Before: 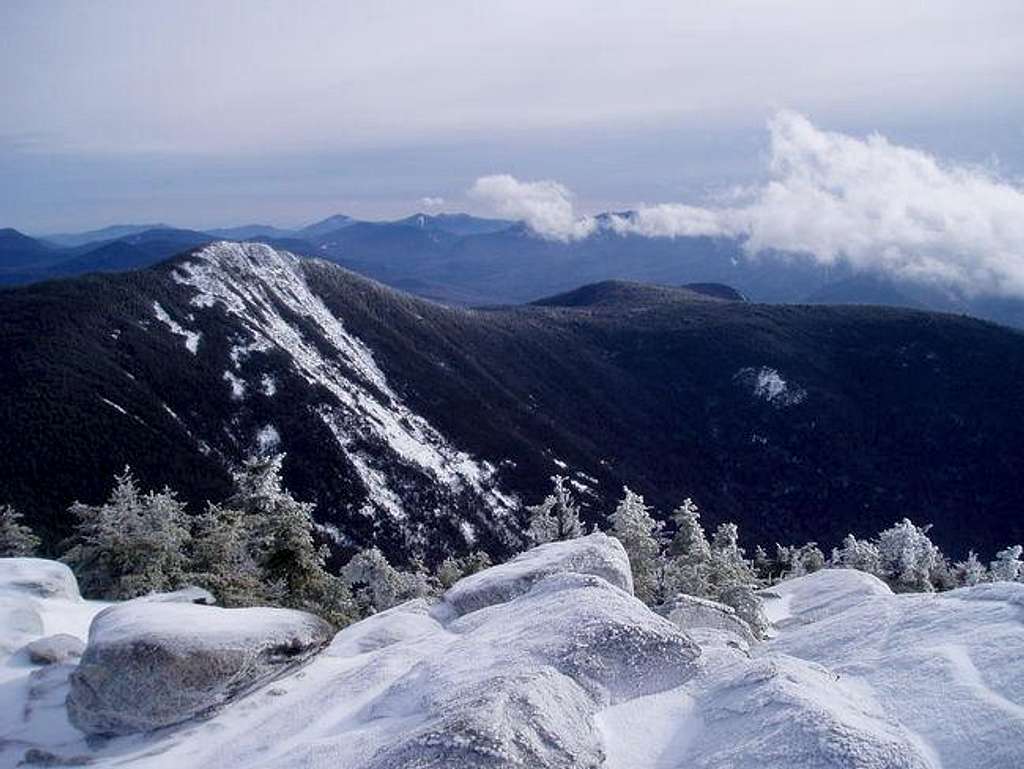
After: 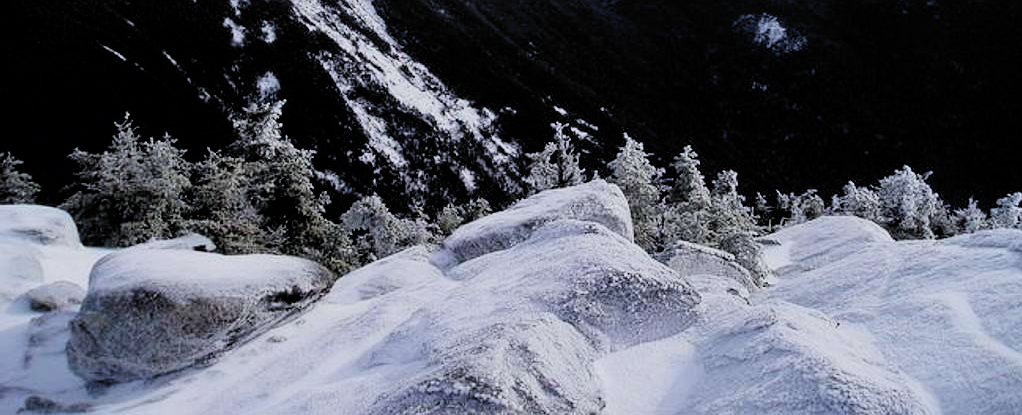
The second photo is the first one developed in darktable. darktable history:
crop and rotate: top 45.948%, right 0.119%
filmic rgb: black relative exposure -5.06 EV, white relative exposure 3.98 EV, hardness 2.89, contrast 1.301, highlights saturation mix -29.49%, color science v6 (2022)
